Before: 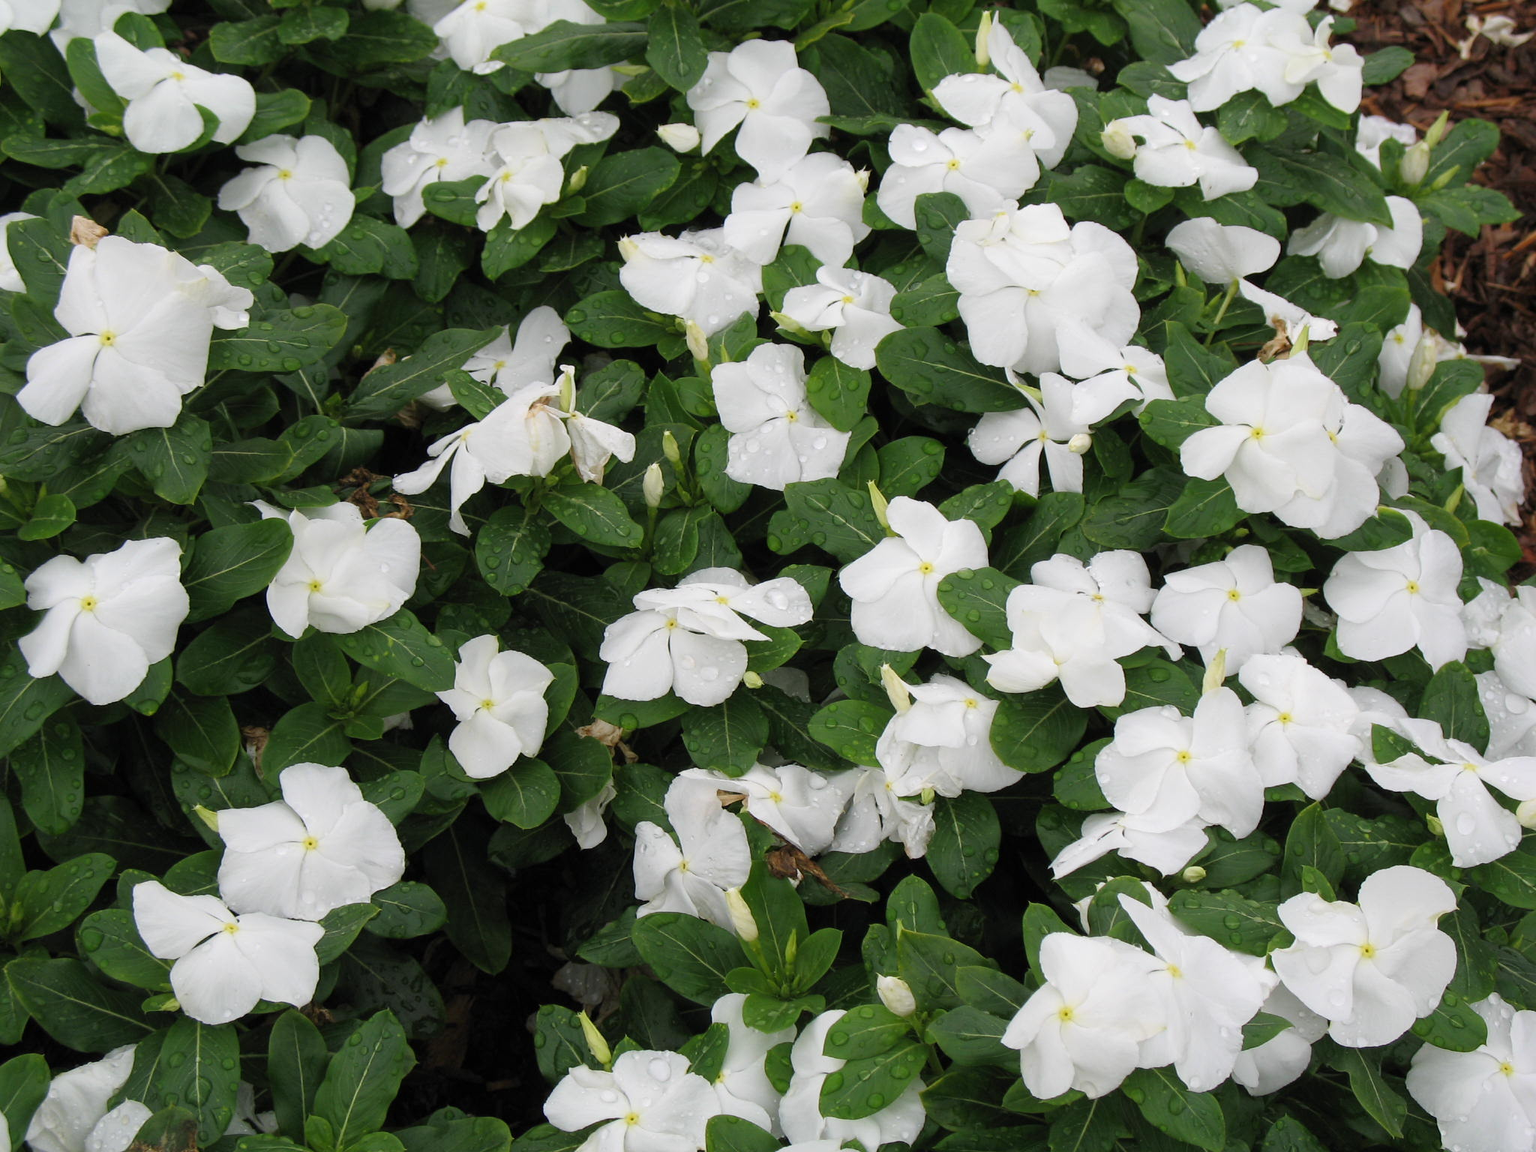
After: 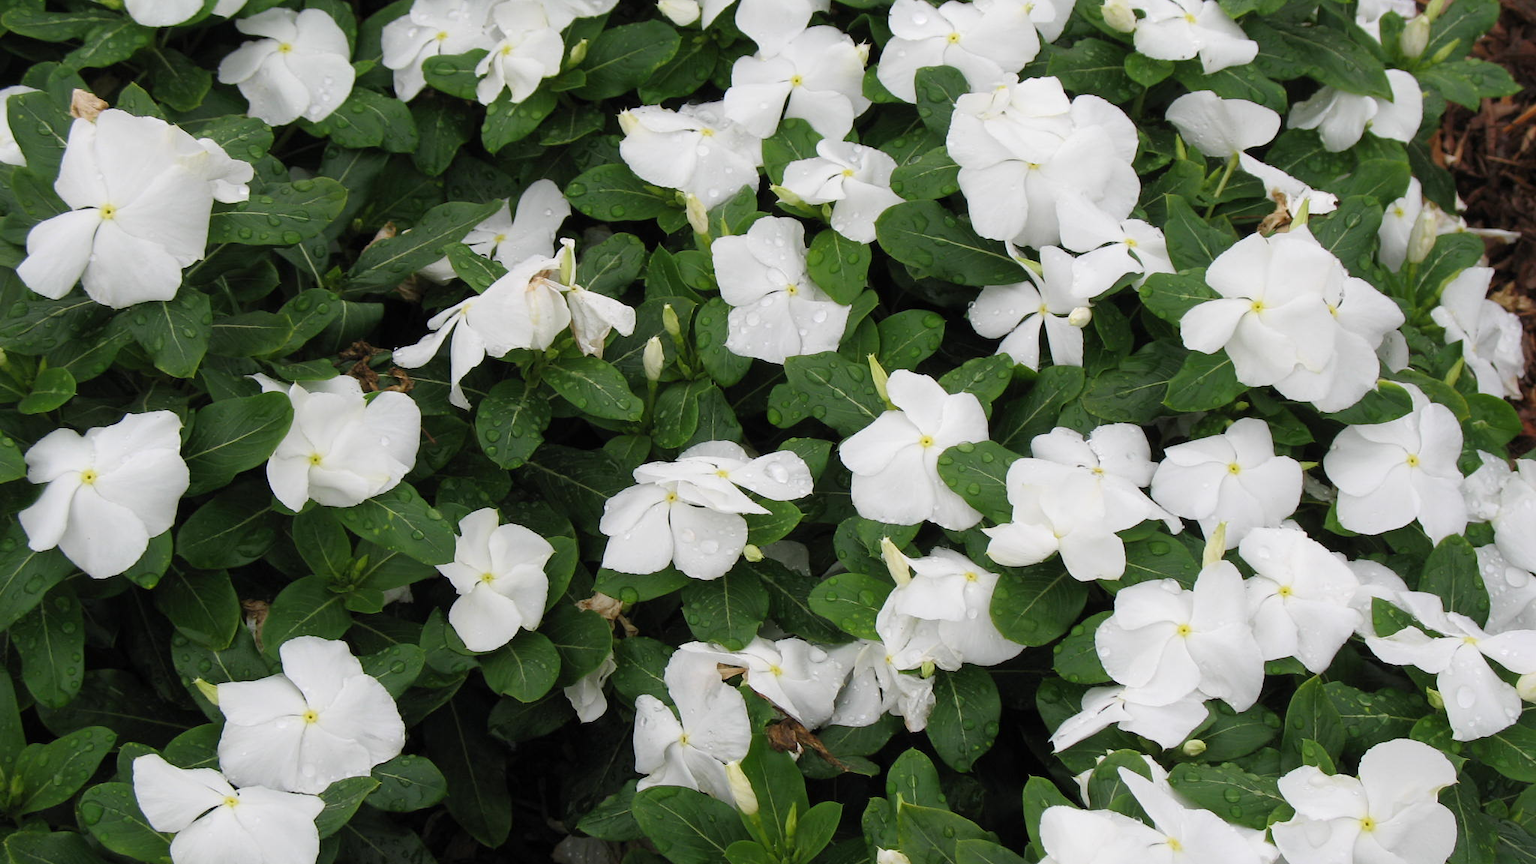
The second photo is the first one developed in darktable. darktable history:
crop: top 11.022%, bottom 13.902%
